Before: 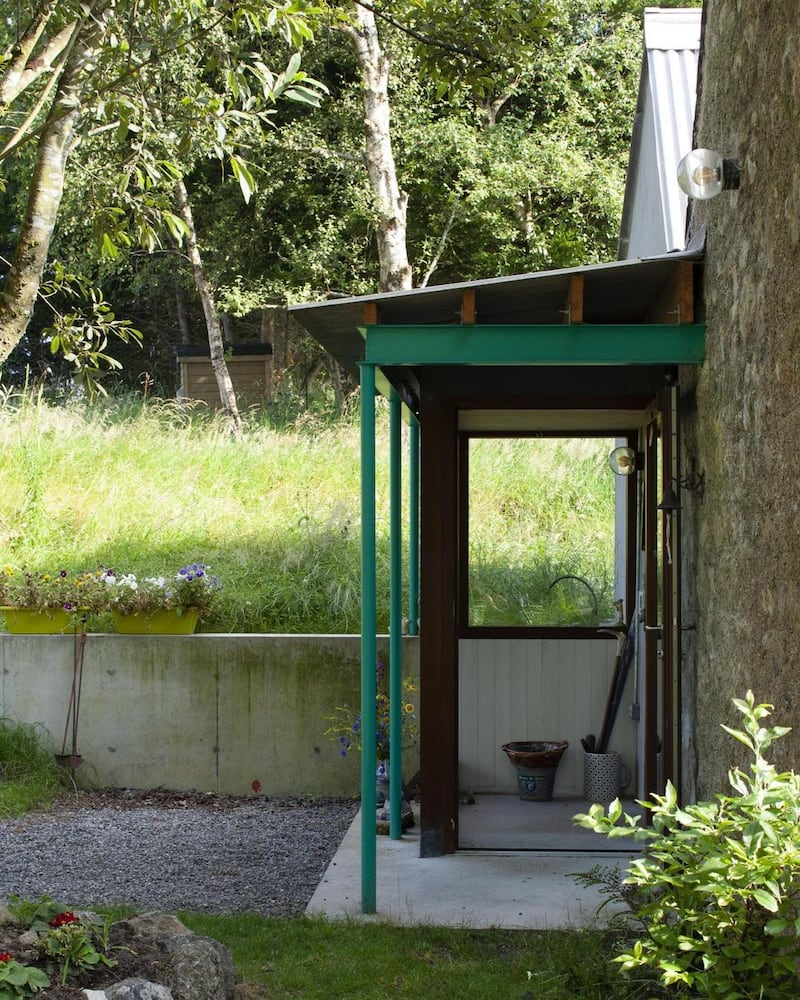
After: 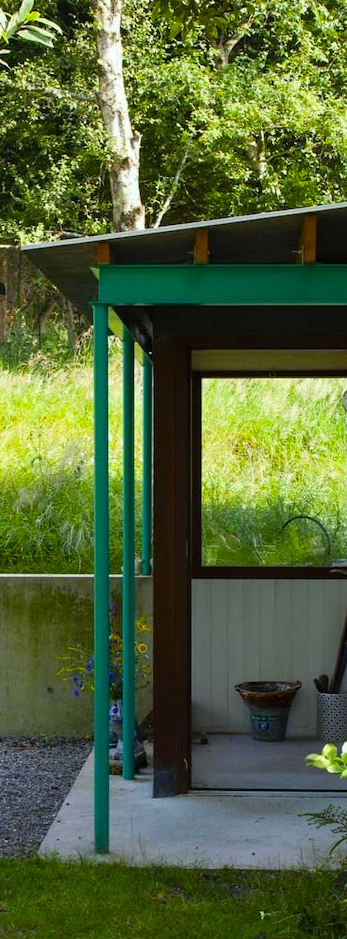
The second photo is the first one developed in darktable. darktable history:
white balance: red 0.978, blue 0.999
color balance rgb: linear chroma grading › global chroma 15%, perceptual saturation grading › global saturation 30%
crop: left 33.452%, top 6.025%, right 23.155%
